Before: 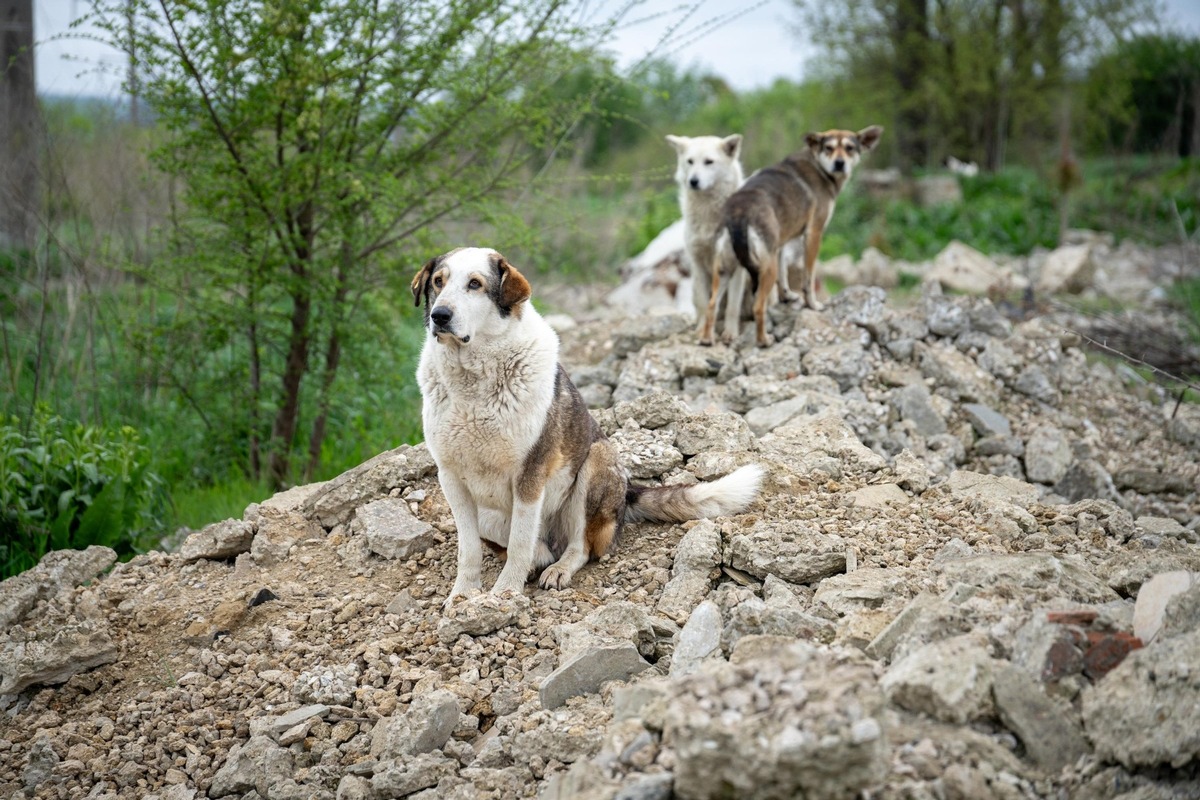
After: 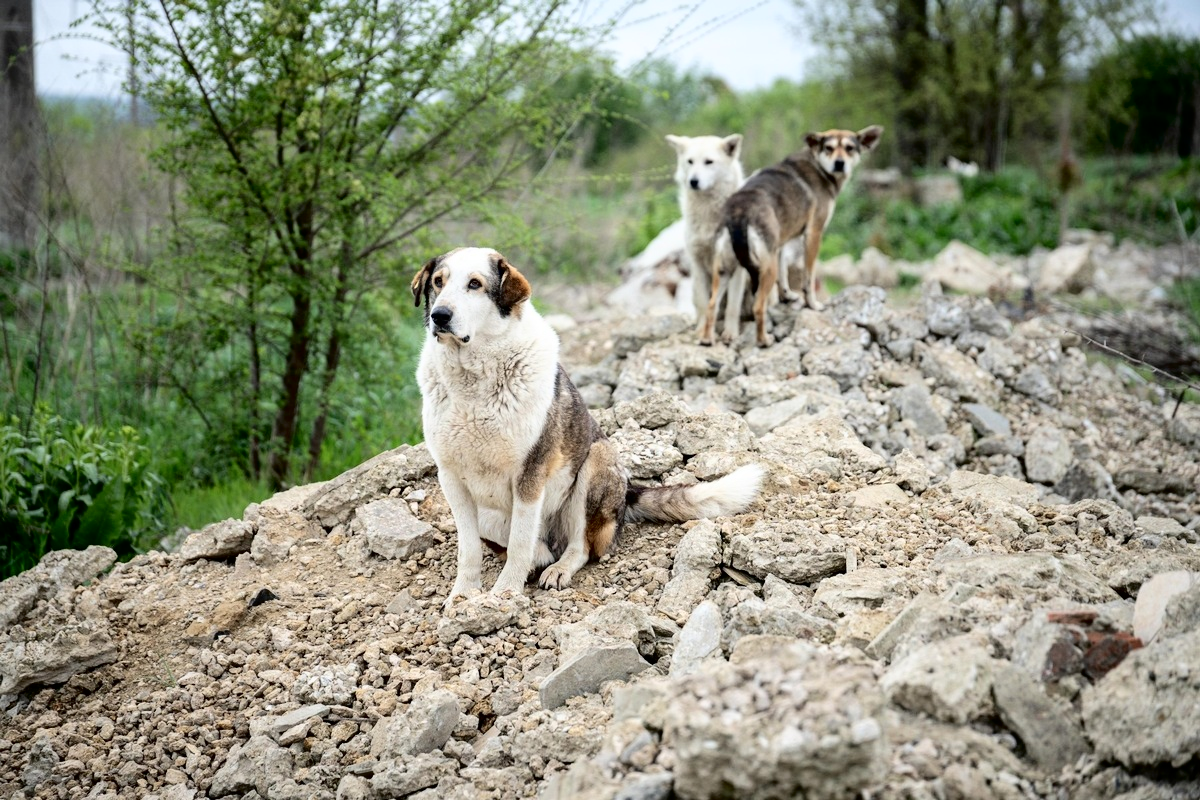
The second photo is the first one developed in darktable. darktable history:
tone curve: curves: ch0 [(0, 0) (0.003, 0) (0.011, 0.002) (0.025, 0.004) (0.044, 0.007) (0.069, 0.015) (0.1, 0.025) (0.136, 0.04) (0.177, 0.09) (0.224, 0.152) (0.277, 0.239) (0.335, 0.335) (0.399, 0.43) (0.468, 0.524) (0.543, 0.621) (0.623, 0.712) (0.709, 0.792) (0.801, 0.871) (0.898, 0.951) (1, 1)], color space Lab, independent channels, preserve colors none
